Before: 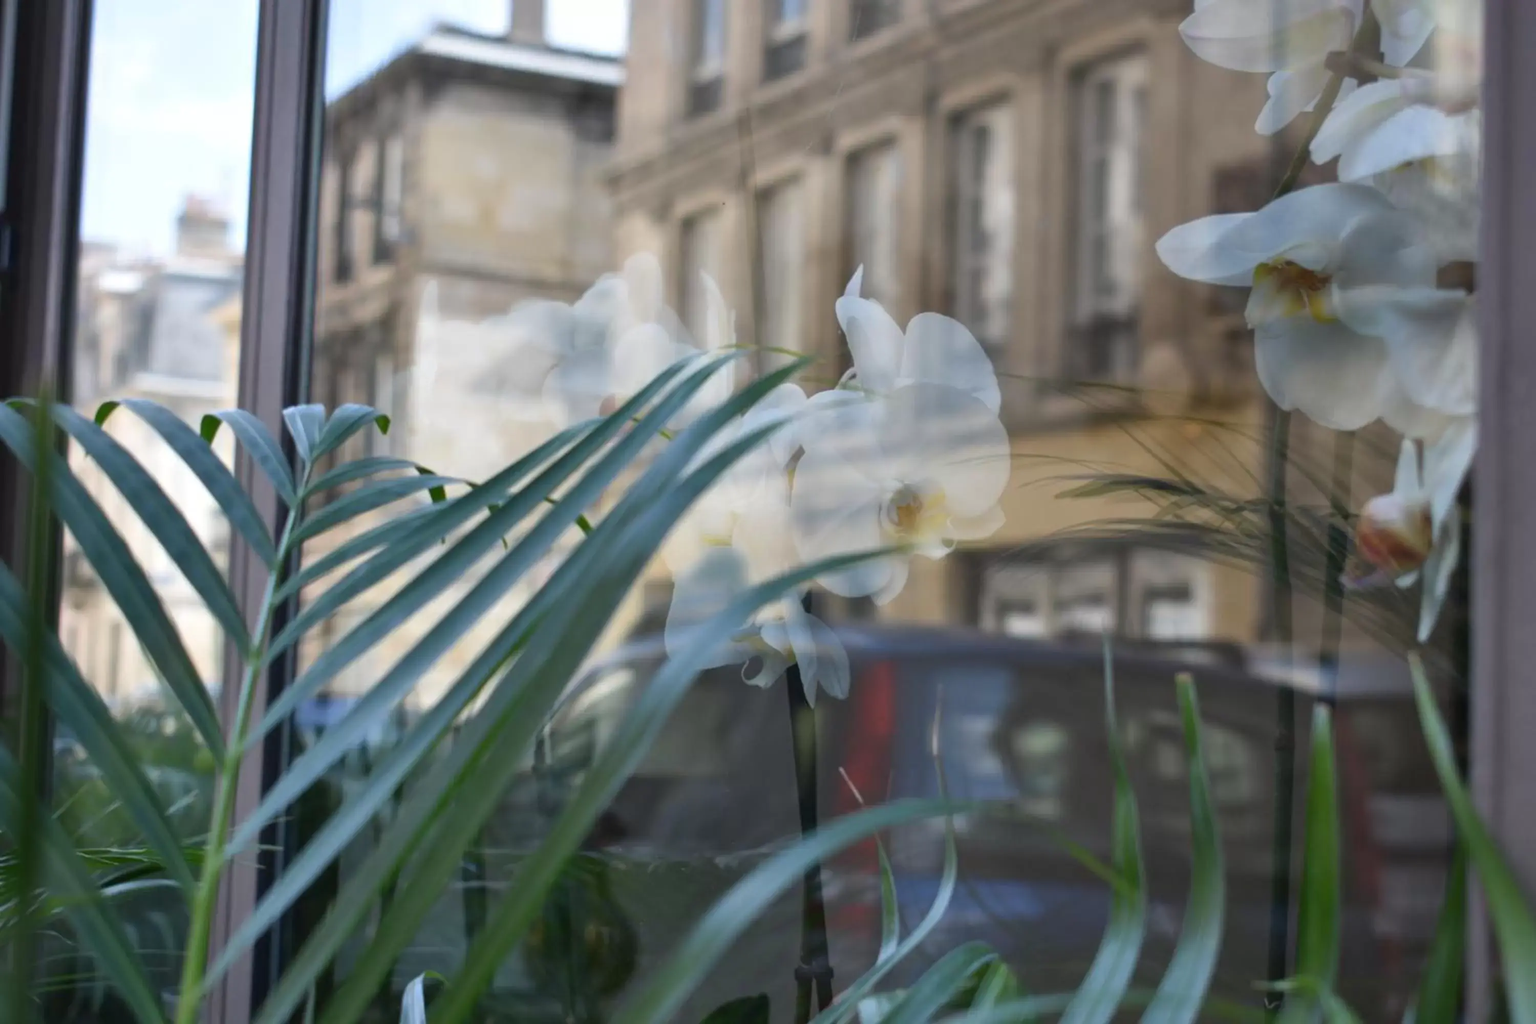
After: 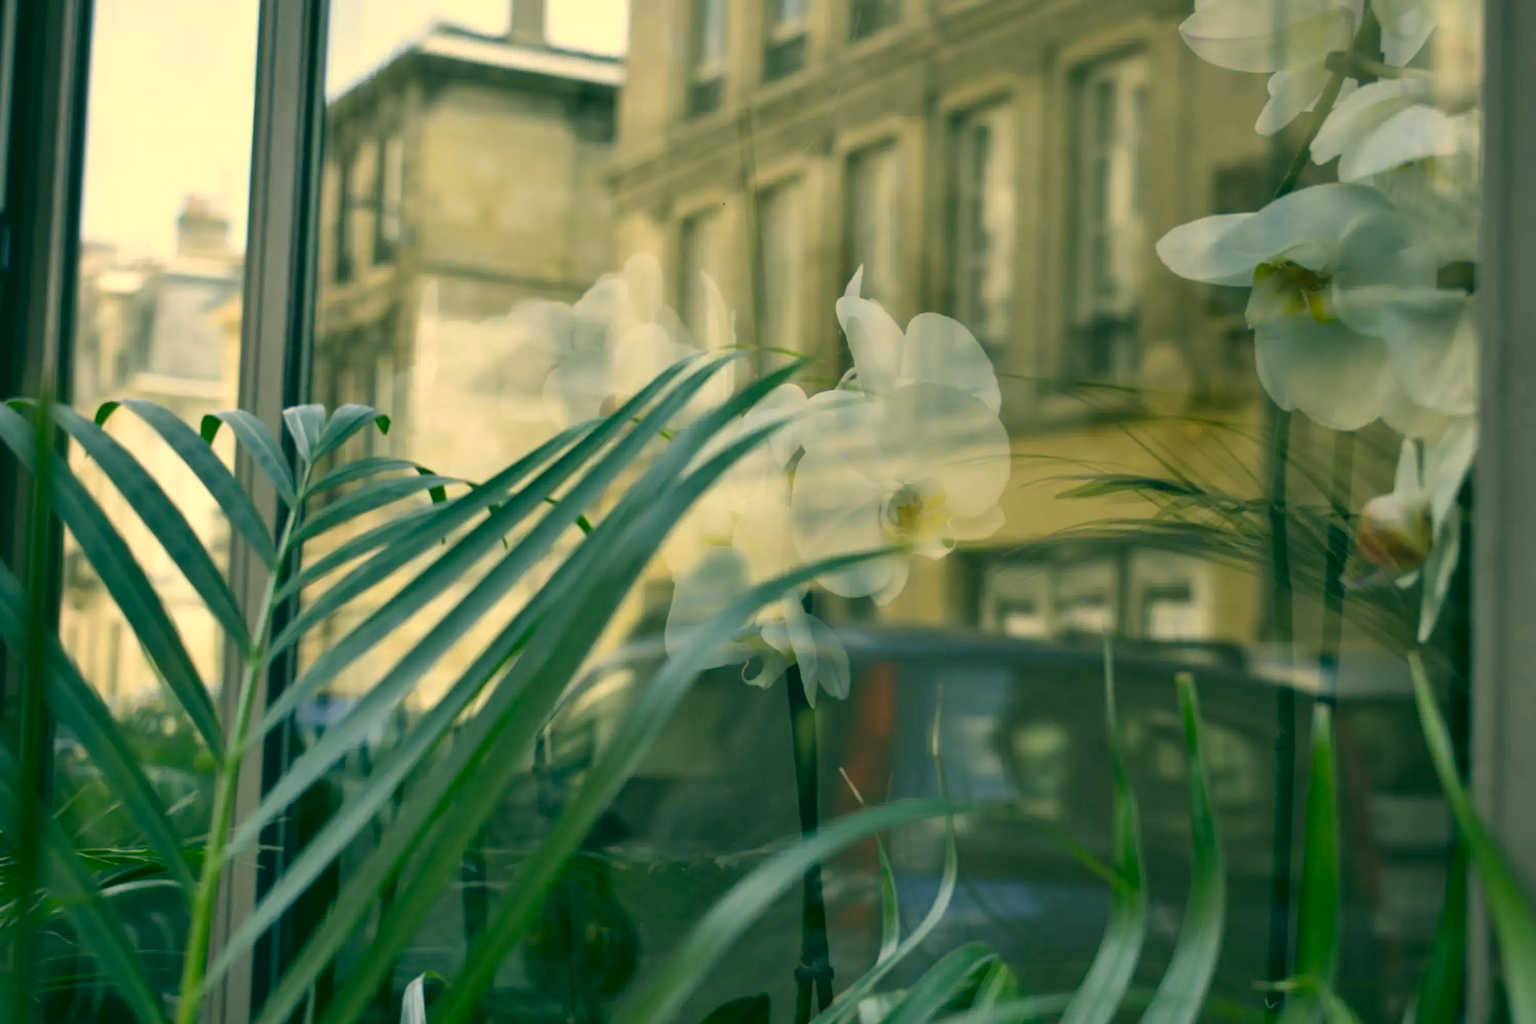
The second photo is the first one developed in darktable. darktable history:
color correction: highlights a* 5.69, highlights b* 33.49, shadows a* -25.62, shadows b* 3.96
